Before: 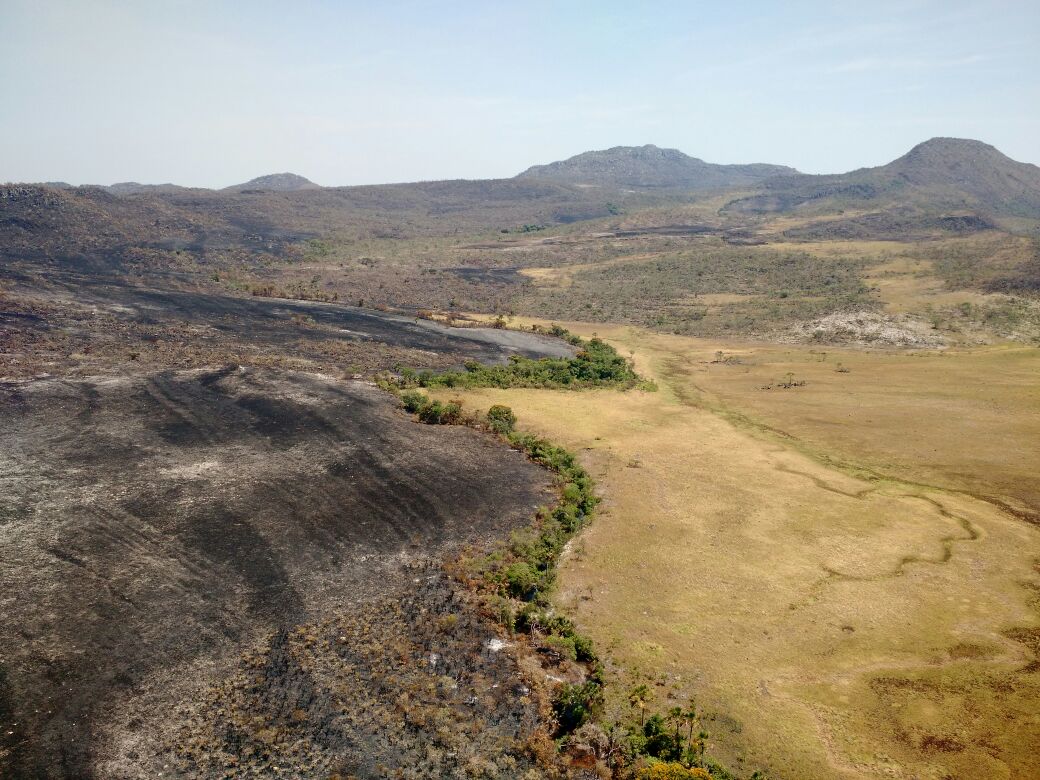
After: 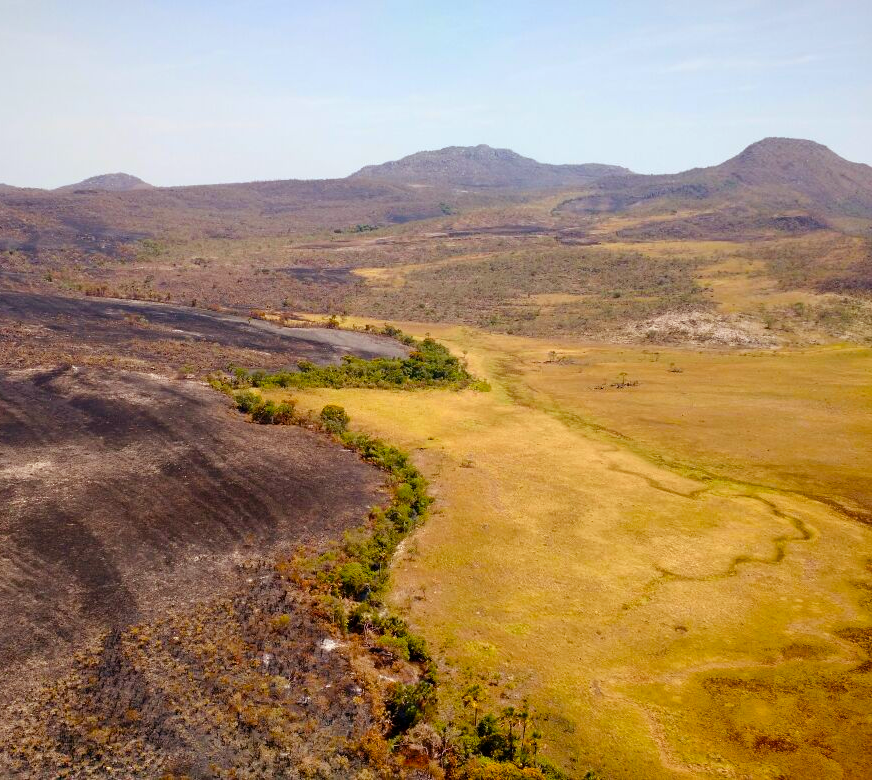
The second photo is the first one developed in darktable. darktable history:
crop: left 16.145%
tone equalizer: on, module defaults
rgb levels: mode RGB, independent channels, levels [[0, 0.474, 1], [0, 0.5, 1], [0, 0.5, 1]]
color balance rgb: linear chroma grading › global chroma 15%, perceptual saturation grading › global saturation 30%
